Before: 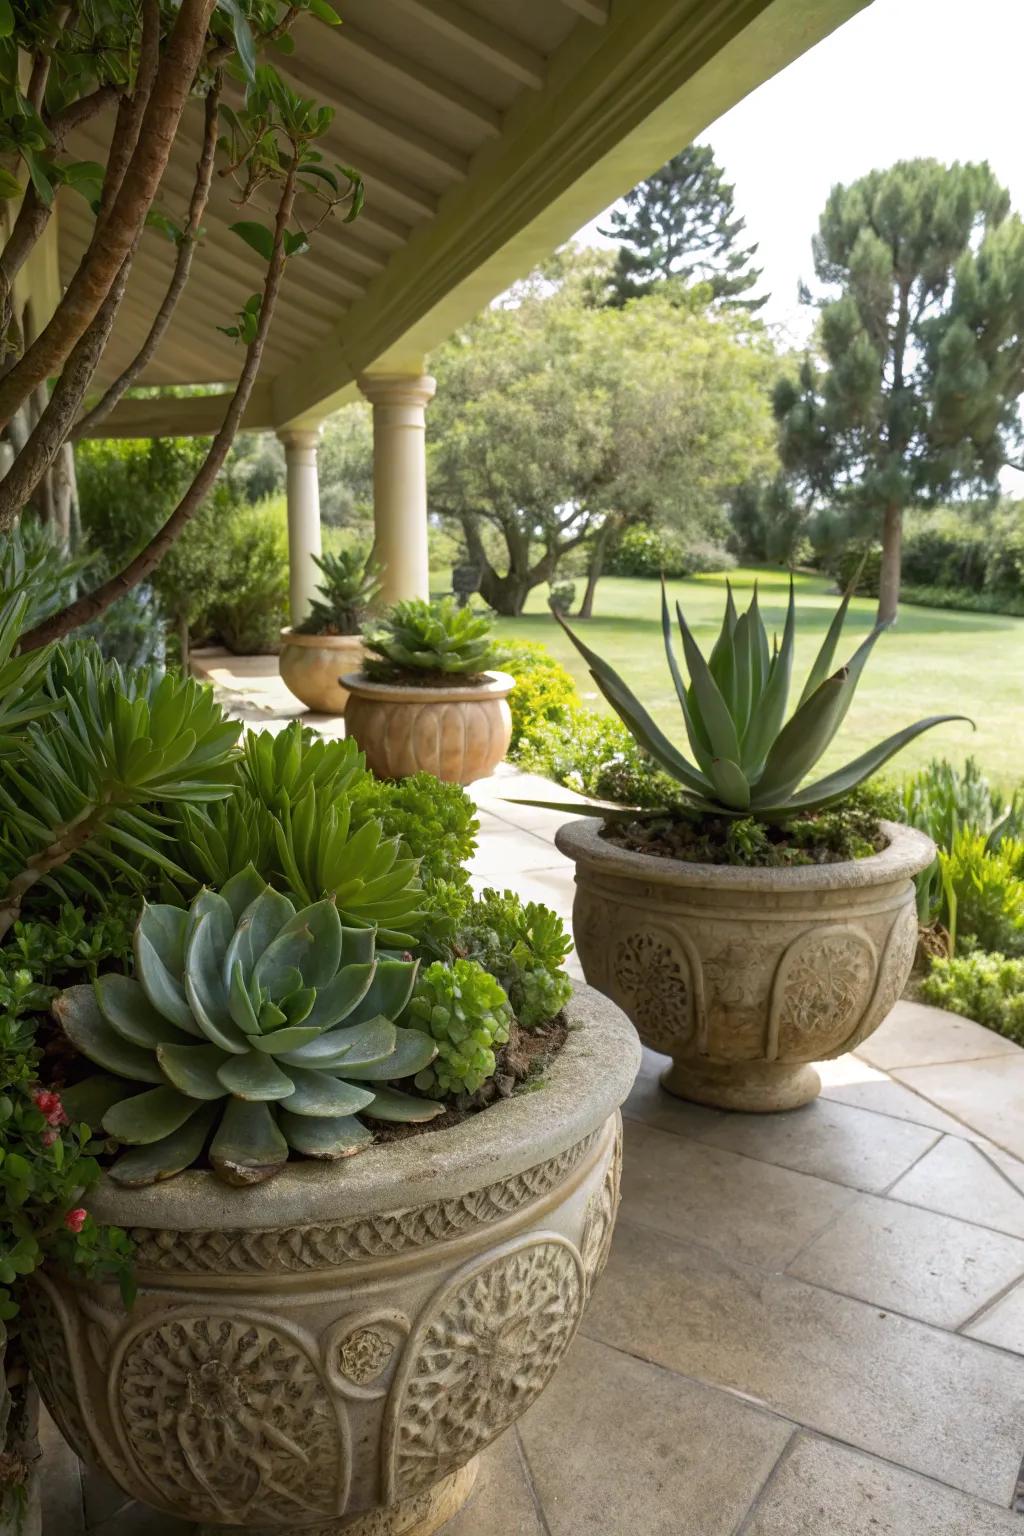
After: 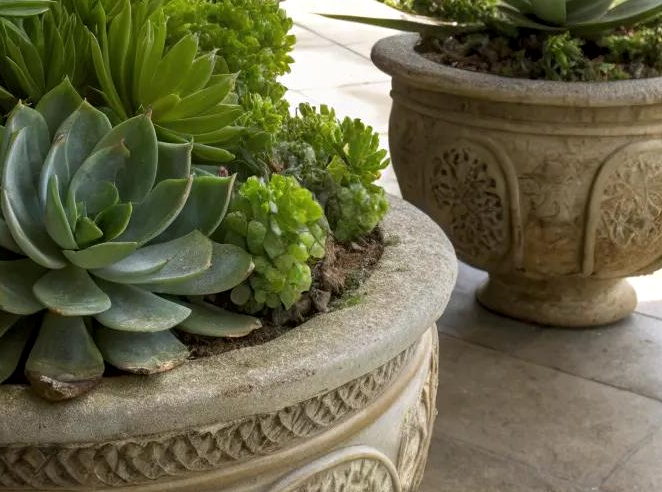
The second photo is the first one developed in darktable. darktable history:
local contrast: highlights 100%, shadows 102%, detail 120%, midtone range 0.2
crop: left 18.003%, top 51.111%, right 17.283%, bottom 16.827%
